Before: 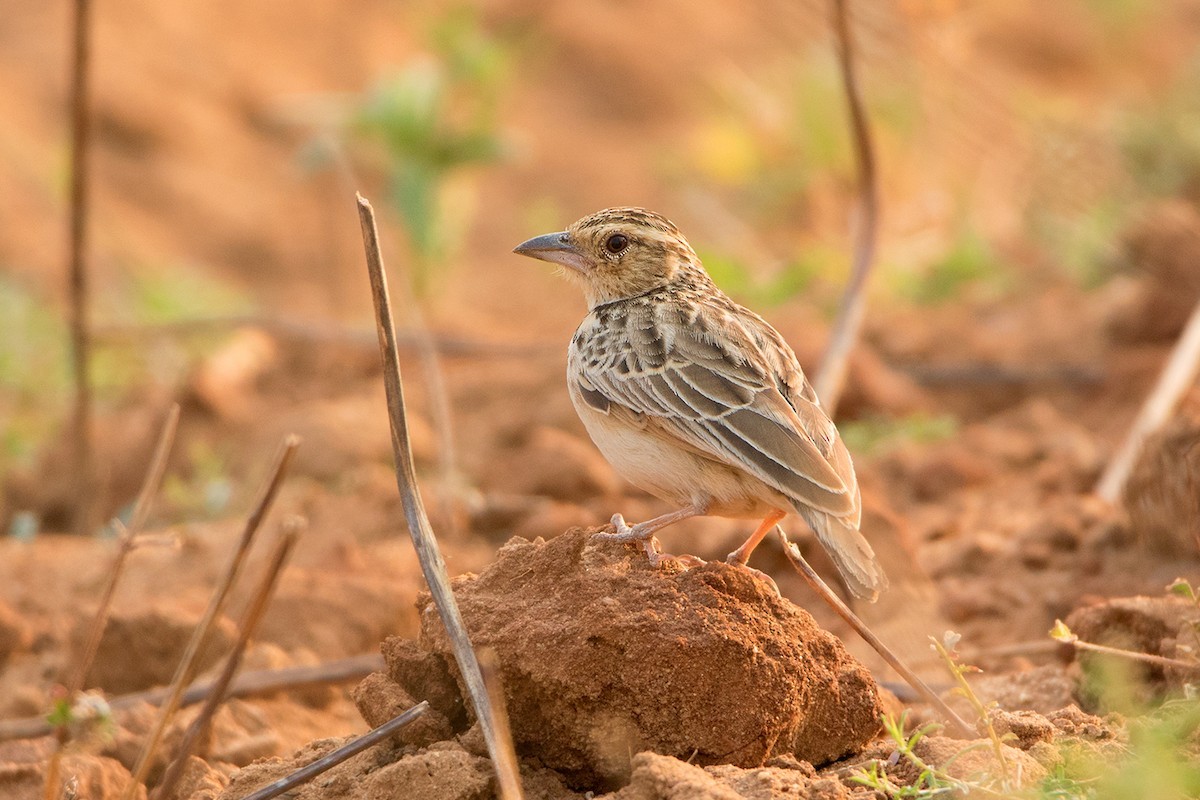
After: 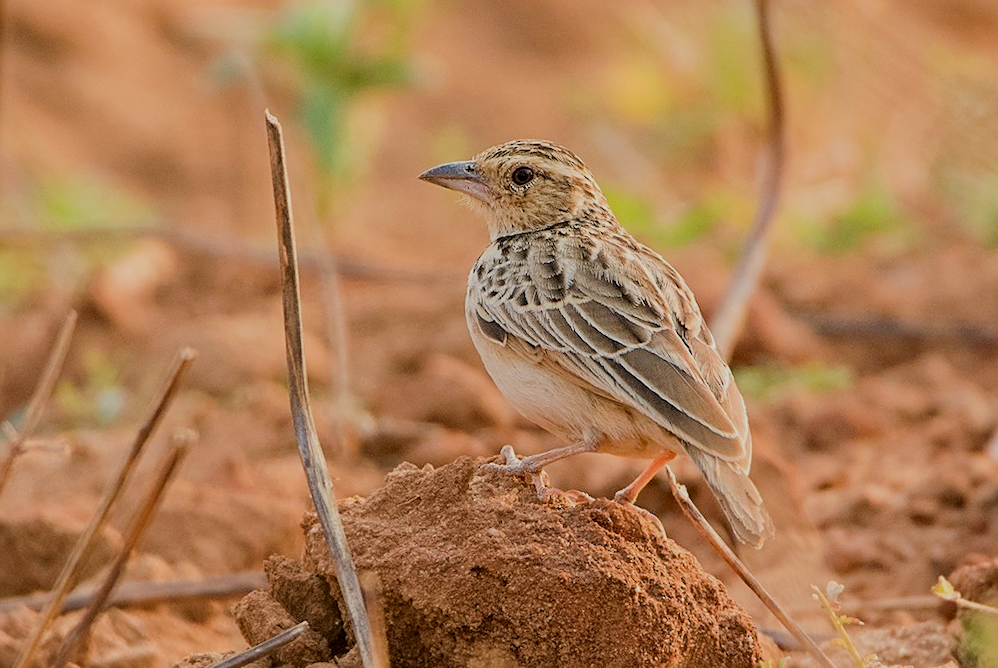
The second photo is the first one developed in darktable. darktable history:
filmic rgb: black relative exposure -7.16 EV, white relative exposure 5.36 EV, threshold 3.06 EV, hardness 3.03, enable highlight reconstruction true
sharpen: on, module defaults
haze removal: compatibility mode true, adaptive false
crop and rotate: angle -3.27°, left 5.114%, top 5.2%, right 4.726%, bottom 4.216%
local contrast: highlights 100%, shadows 99%, detail 119%, midtone range 0.2
